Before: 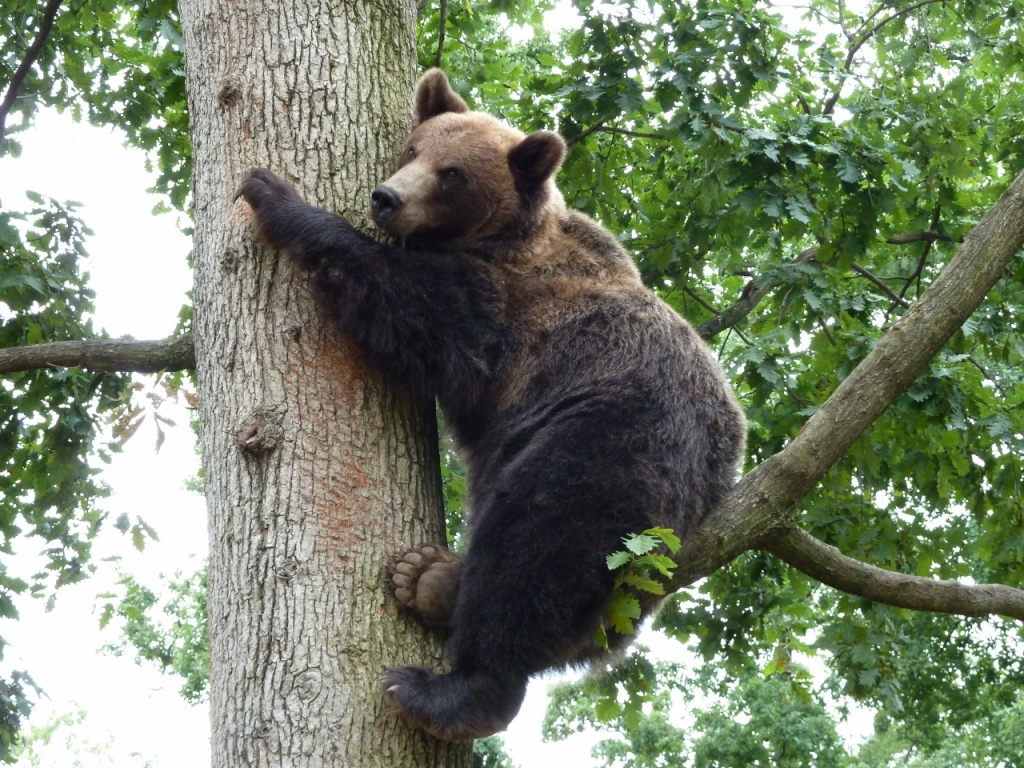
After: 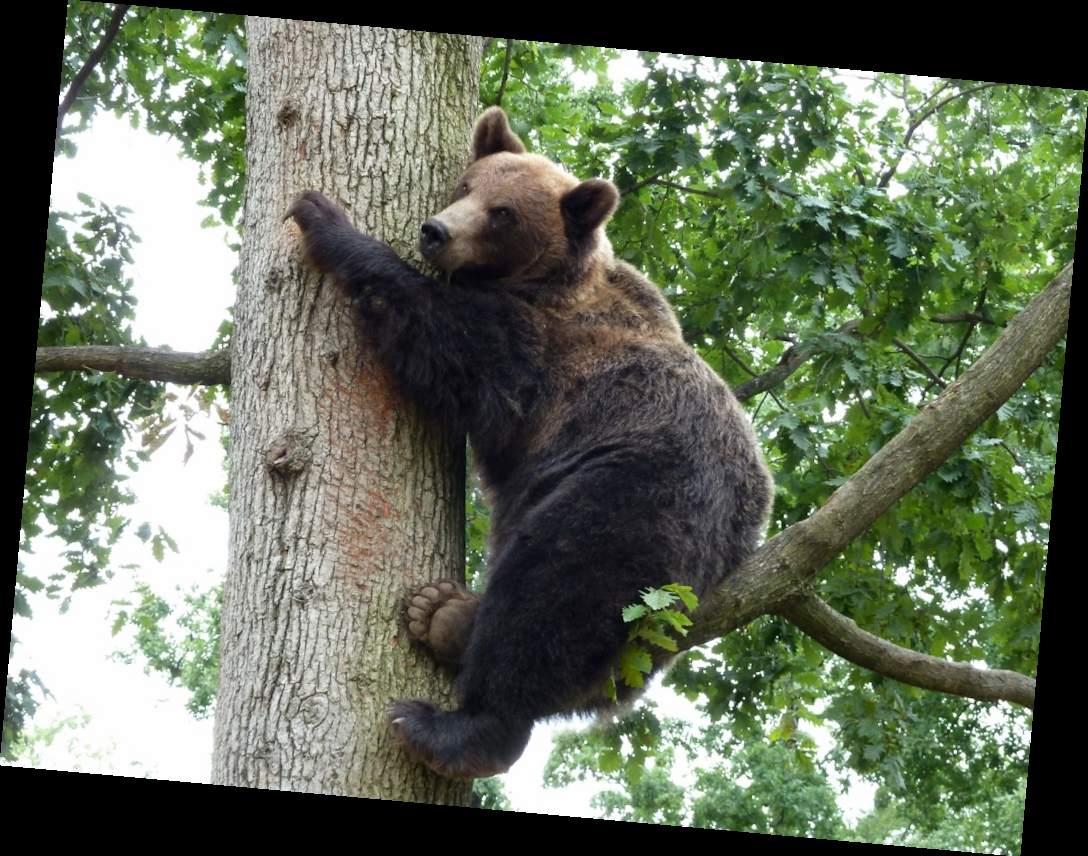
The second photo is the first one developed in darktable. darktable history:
exposure: black level correction 0.001, compensate highlight preservation false
rotate and perspective: rotation 5.12°, automatic cropping off
